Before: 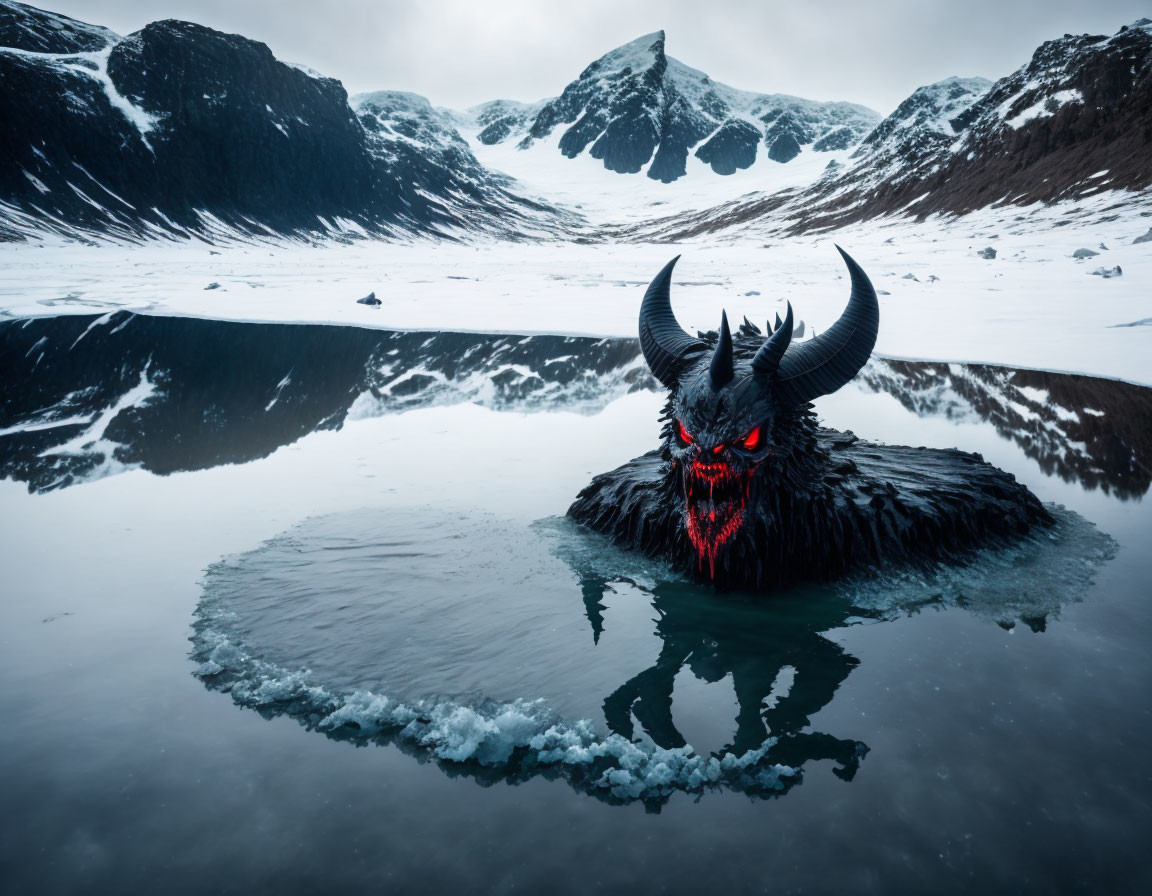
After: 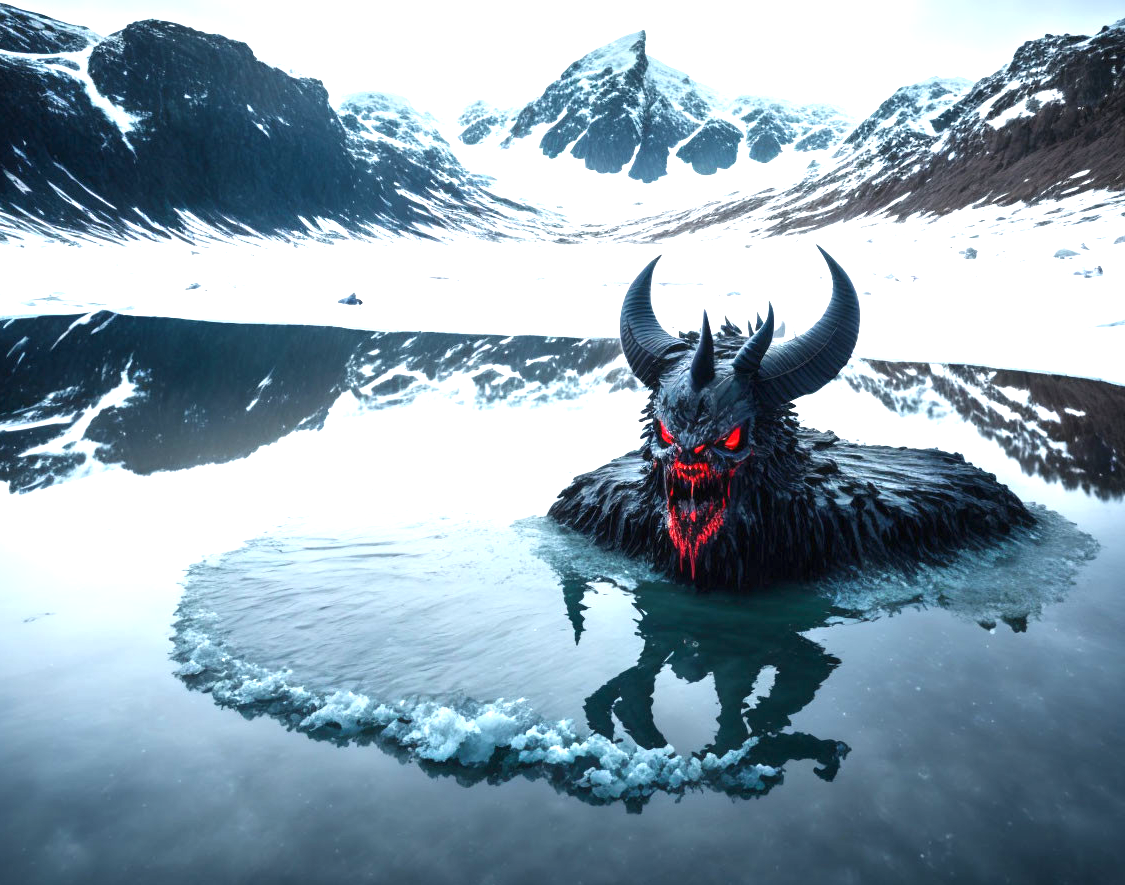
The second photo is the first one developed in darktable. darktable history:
exposure: black level correction 0, exposure 1.199 EV, compensate highlight preservation false
crop and rotate: left 1.694%, right 0.639%, bottom 1.218%
